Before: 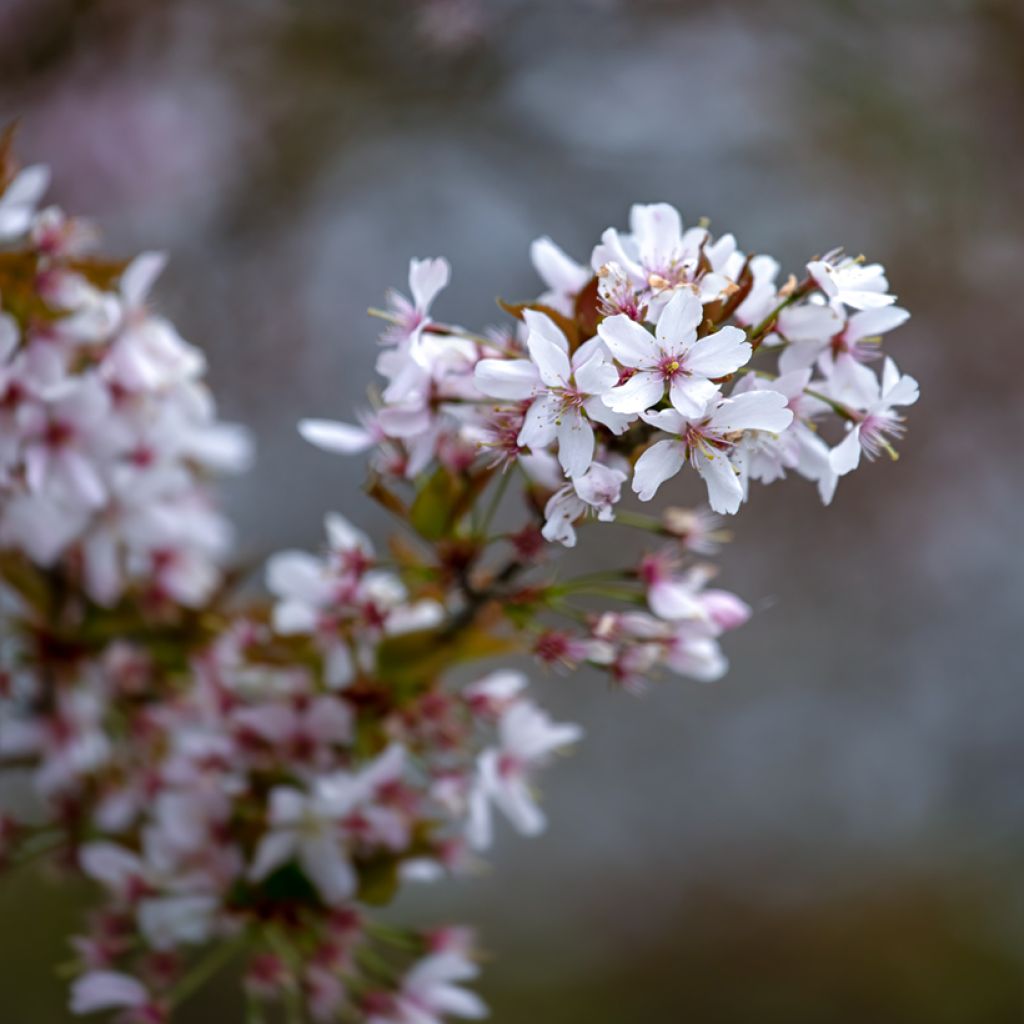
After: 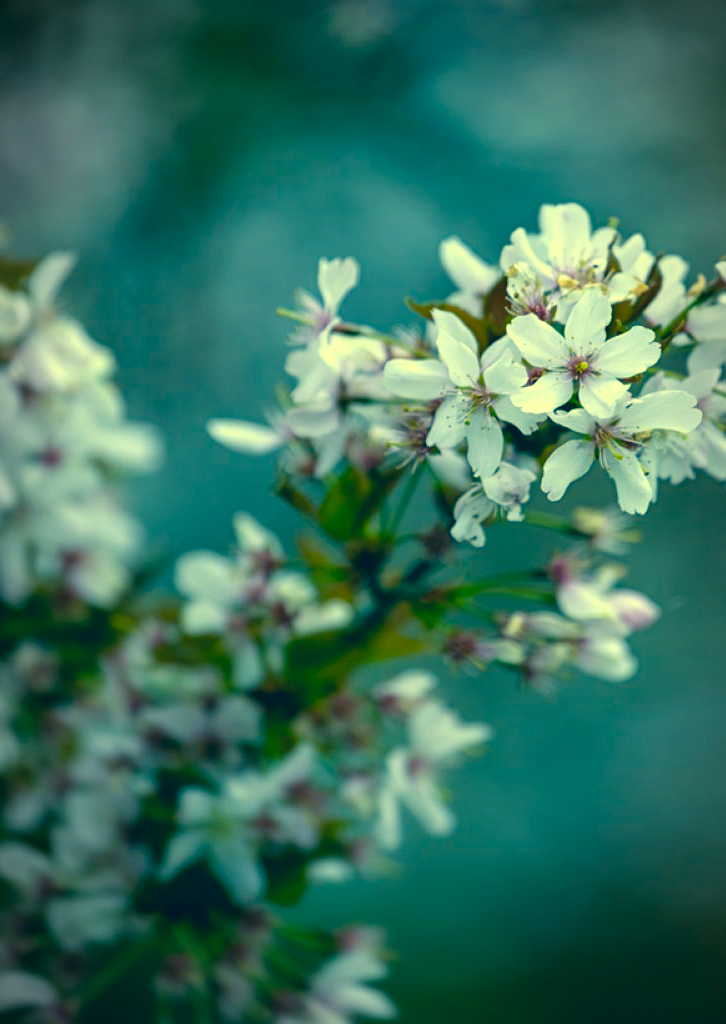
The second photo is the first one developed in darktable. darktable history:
vignetting: fall-off radius 69.91%, brightness -0.529, saturation -0.51, automatic ratio true
color balance rgb: perceptual saturation grading › global saturation 19.619%, global vibrance 9.722%
exposure: exposure 0.074 EV, compensate highlight preservation false
tone curve: curves: ch0 [(0, 0) (0.584, 0.595) (1, 1)], preserve colors none
color correction: highlights a* -16.11, highlights b* 39.66, shadows a* -39.38, shadows b* -25.93
crop and rotate: left 8.963%, right 20.098%
